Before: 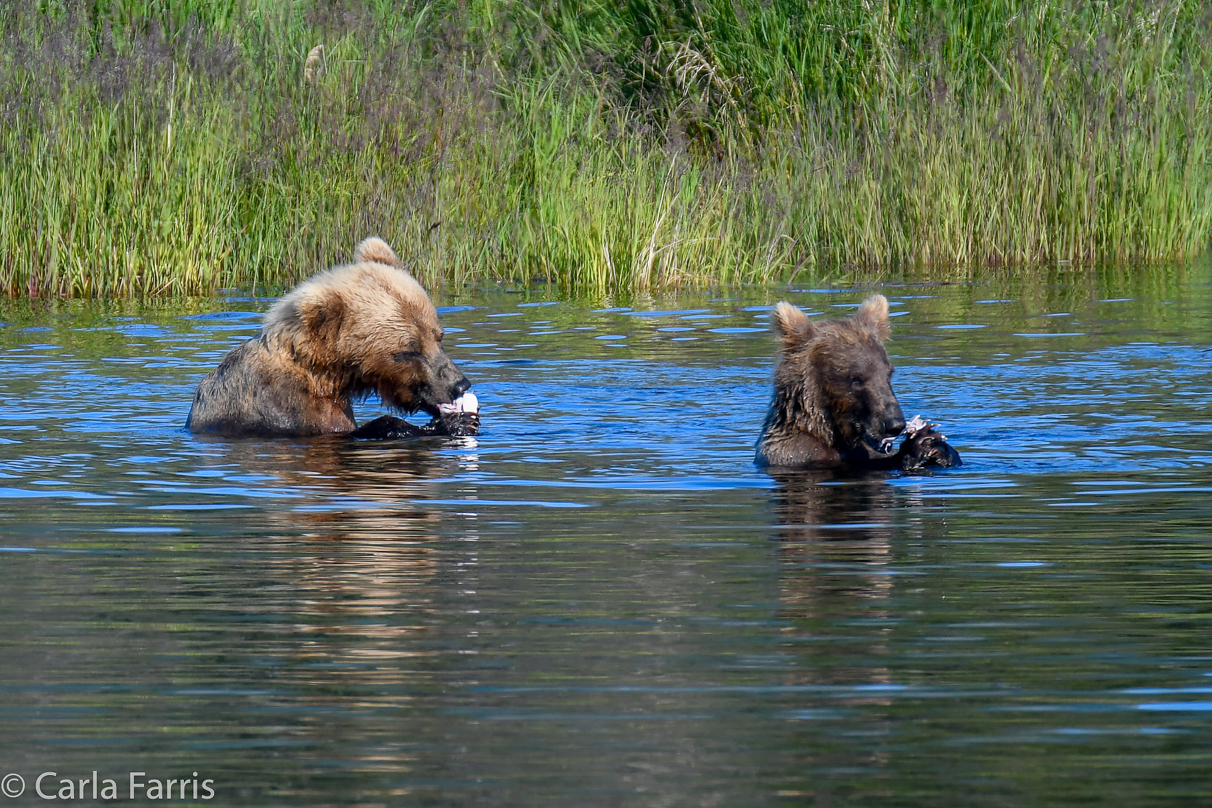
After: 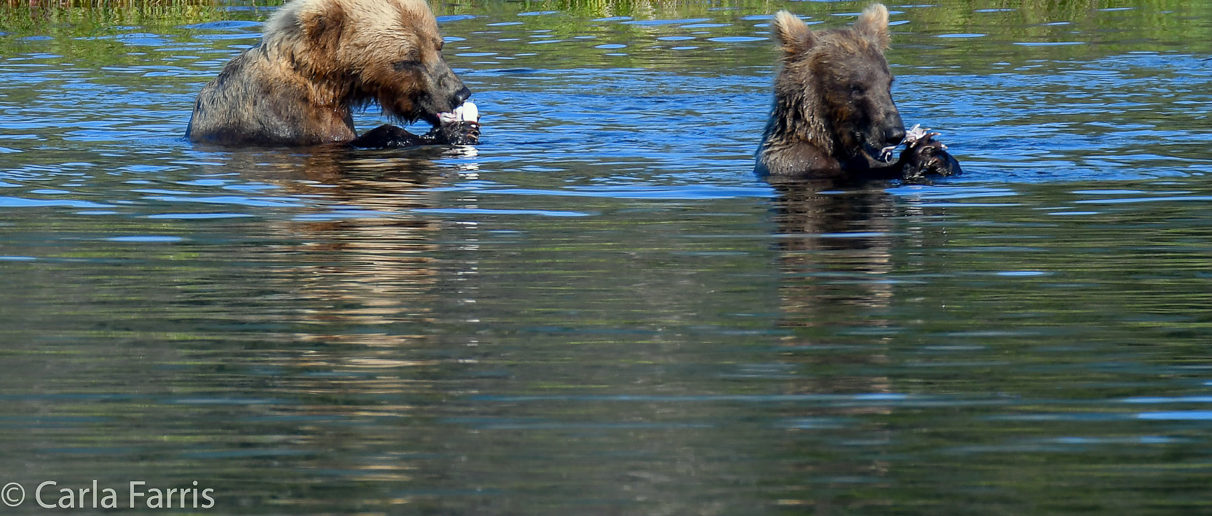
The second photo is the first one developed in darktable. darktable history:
color correction: highlights a* -4.56, highlights b* 5.04, saturation 0.937
crop and rotate: top 36.032%
